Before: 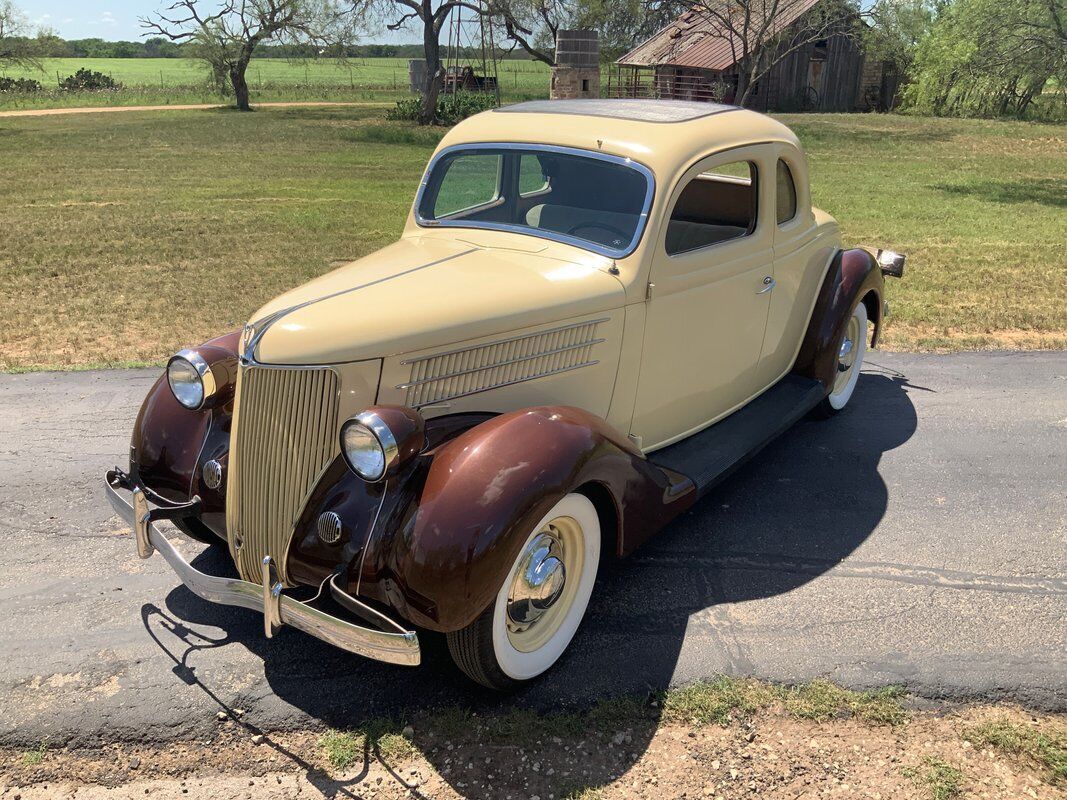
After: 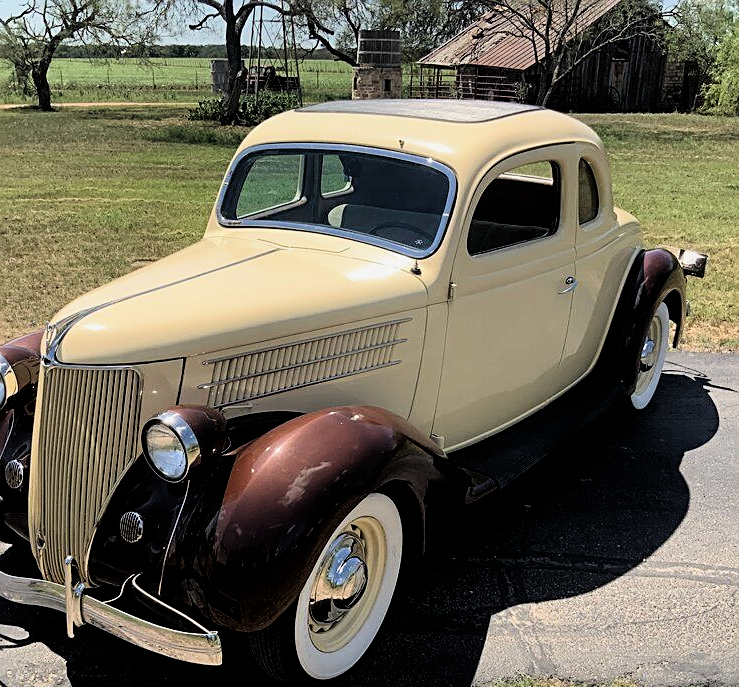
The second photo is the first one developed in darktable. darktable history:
sharpen: on, module defaults
crop: left 18.594%, right 12.067%, bottom 14.078%
filmic rgb: black relative exposure -4.03 EV, white relative exposure 3 EV, hardness 3, contrast 1.393, iterations of high-quality reconstruction 0
